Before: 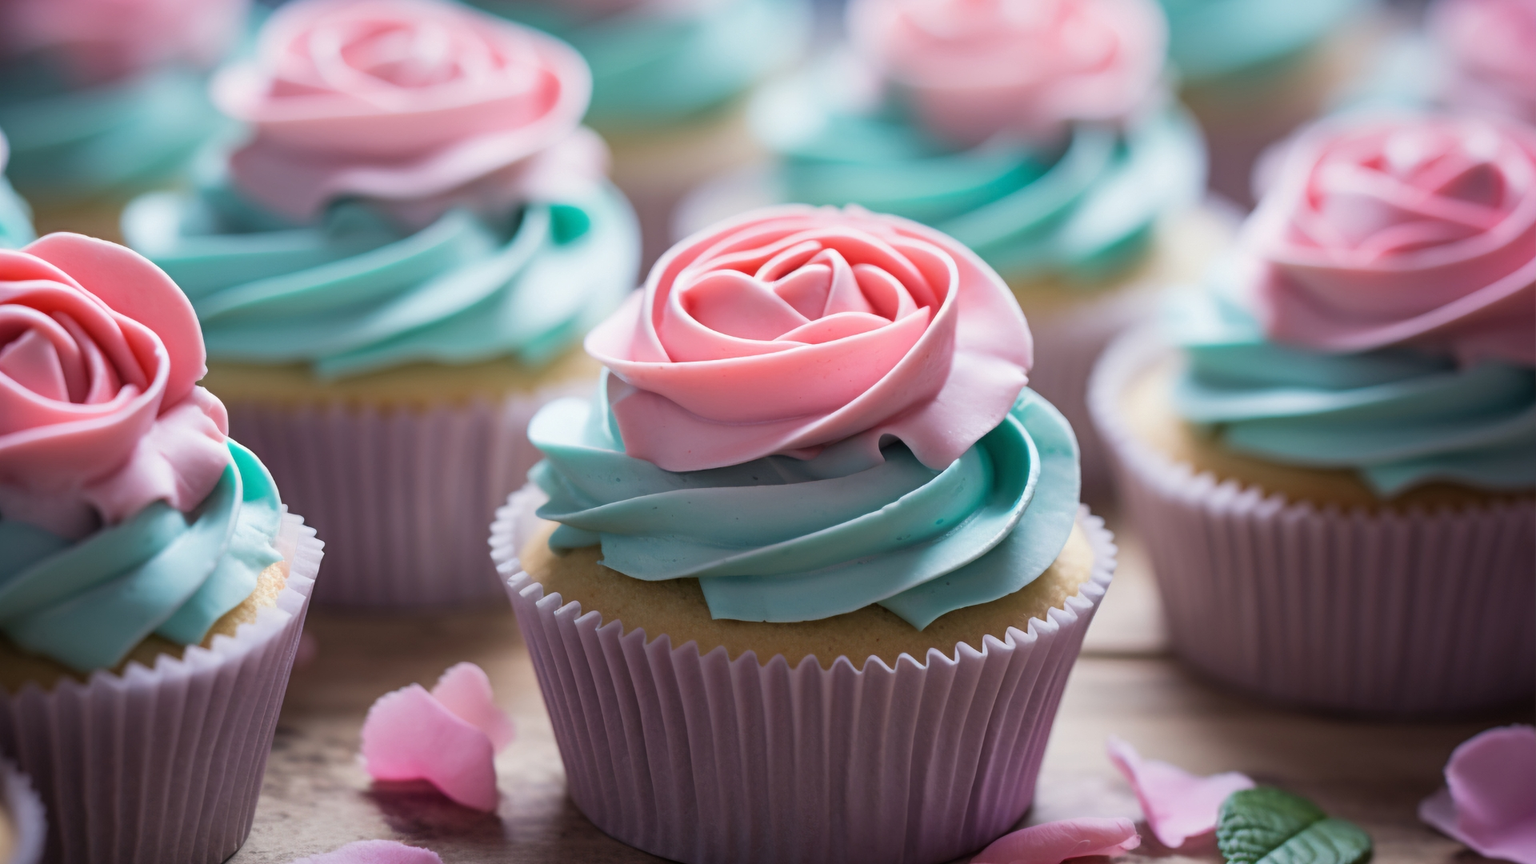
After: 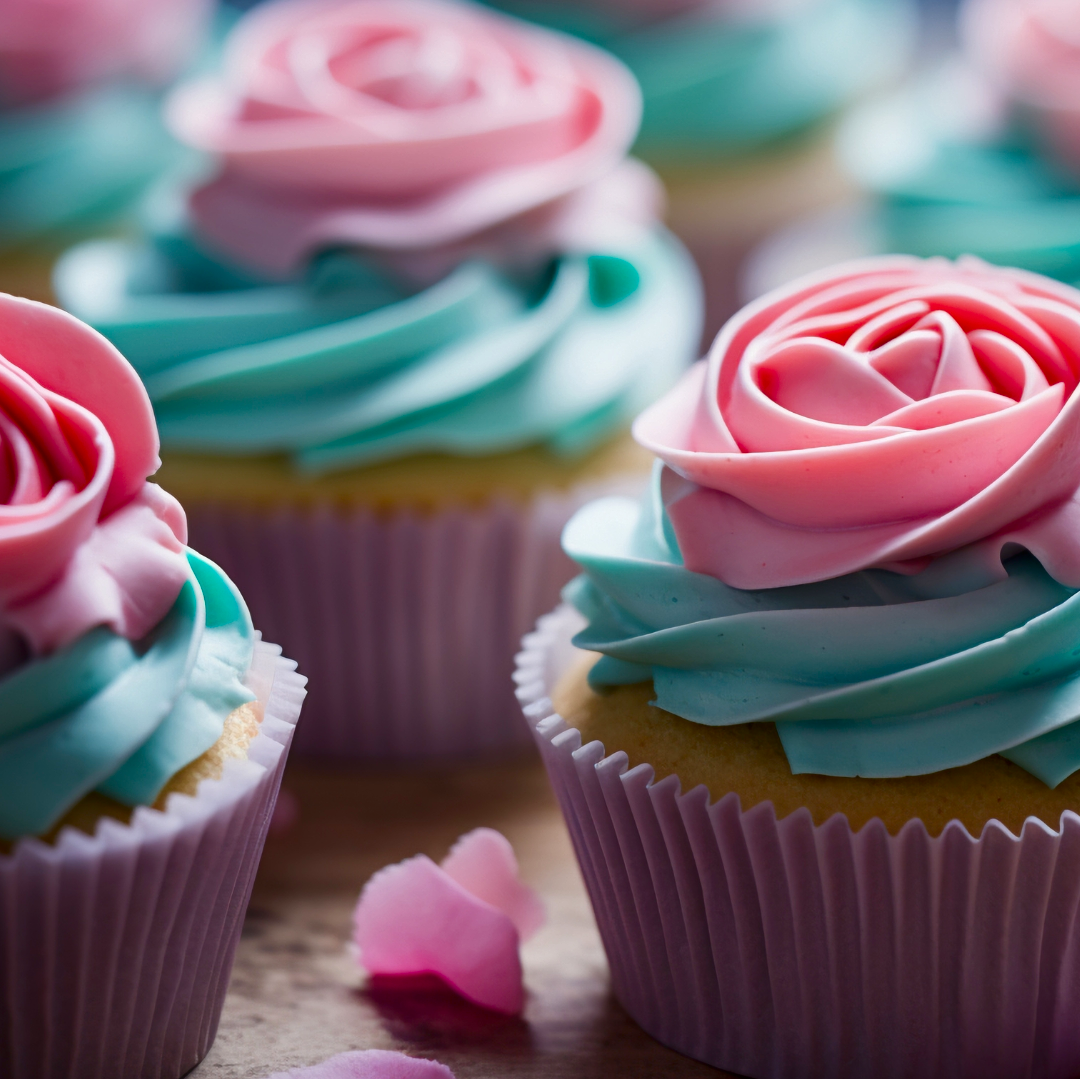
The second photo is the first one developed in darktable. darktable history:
color balance rgb: perceptual saturation grading › global saturation 20%, perceptual saturation grading › highlights -25%, perceptual saturation grading › shadows 25%
crop: left 5.114%, right 38.589%
contrast brightness saturation: contrast 0.07, brightness -0.14, saturation 0.11
